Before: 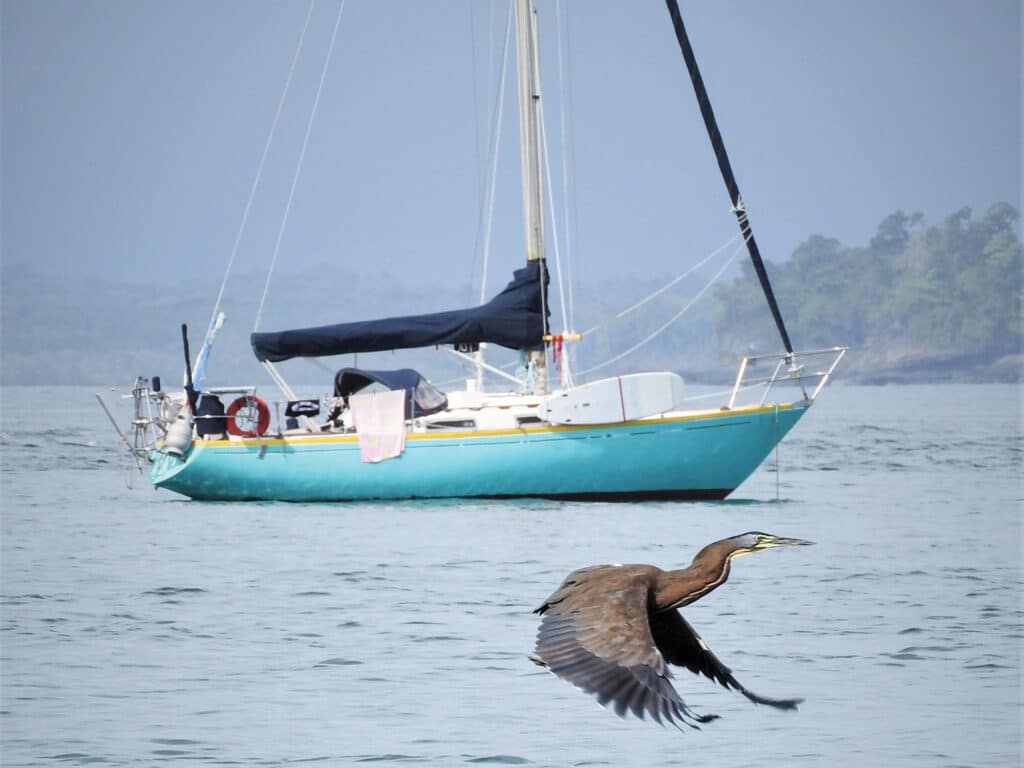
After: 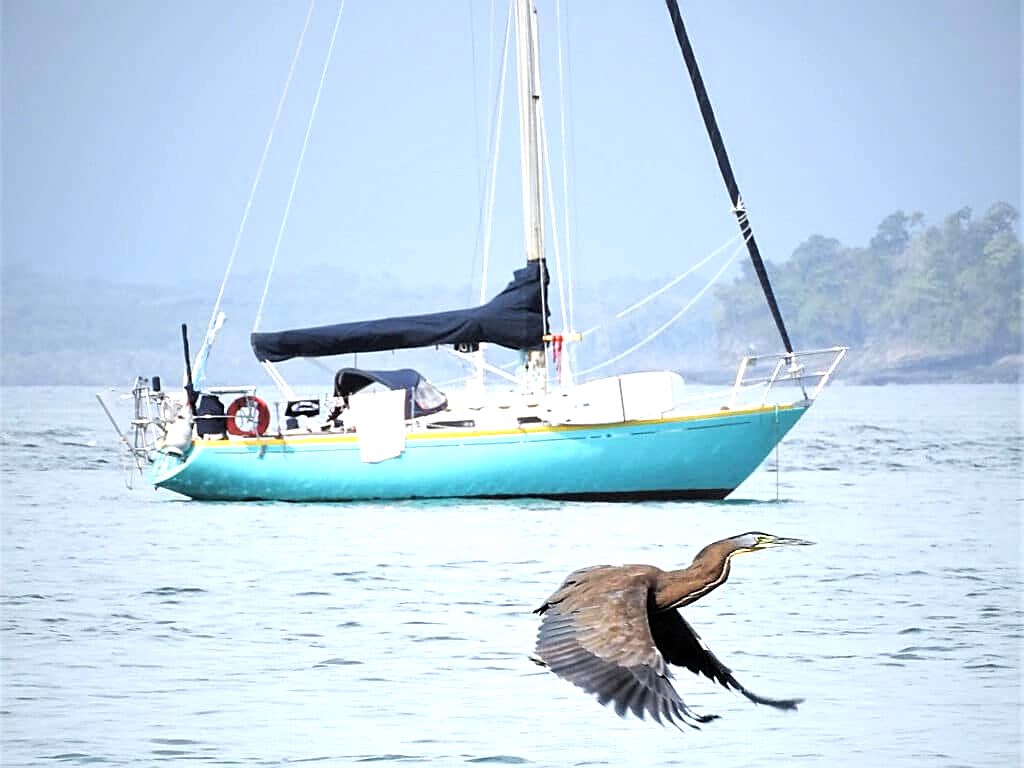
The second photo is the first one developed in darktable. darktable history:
sharpen: on, module defaults
levels: mode automatic, black 0.08%, levels [0.036, 0.364, 0.827]
tone equalizer: -8 EV -0.768 EV, -7 EV -0.692 EV, -6 EV -0.59 EV, -5 EV -0.414 EV, -3 EV 0.378 EV, -2 EV 0.6 EV, -1 EV 0.691 EV, +0 EV 0.732 EV
